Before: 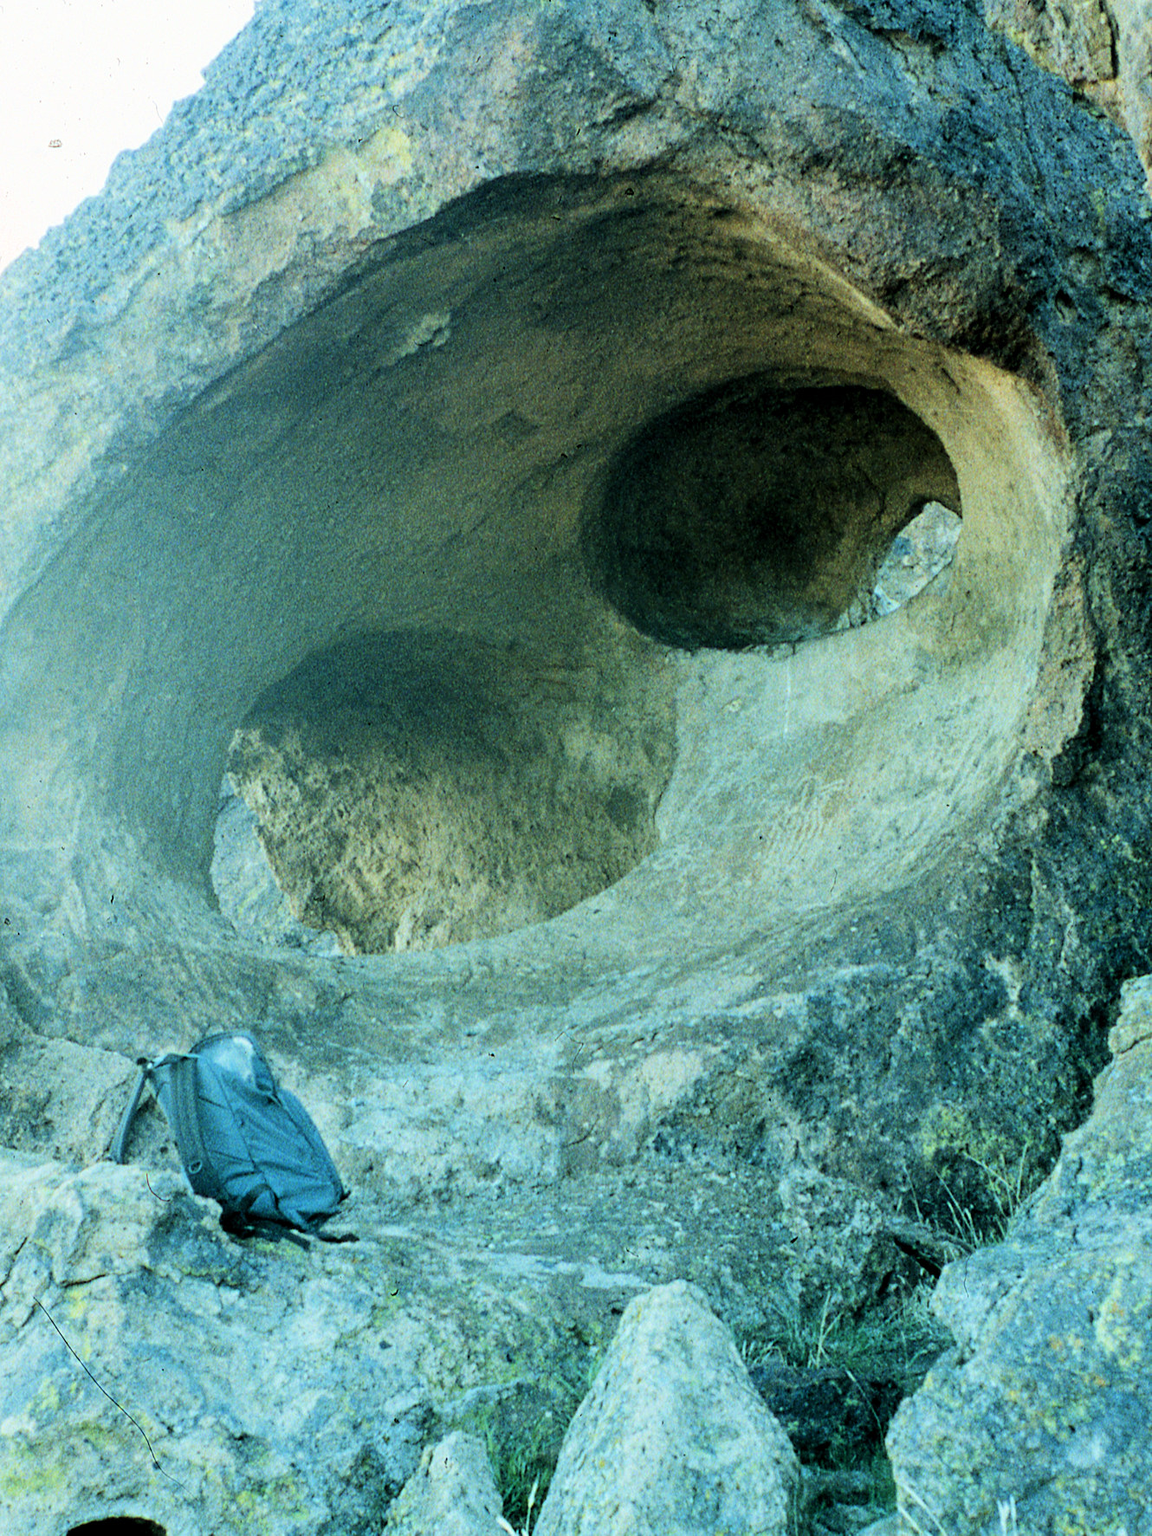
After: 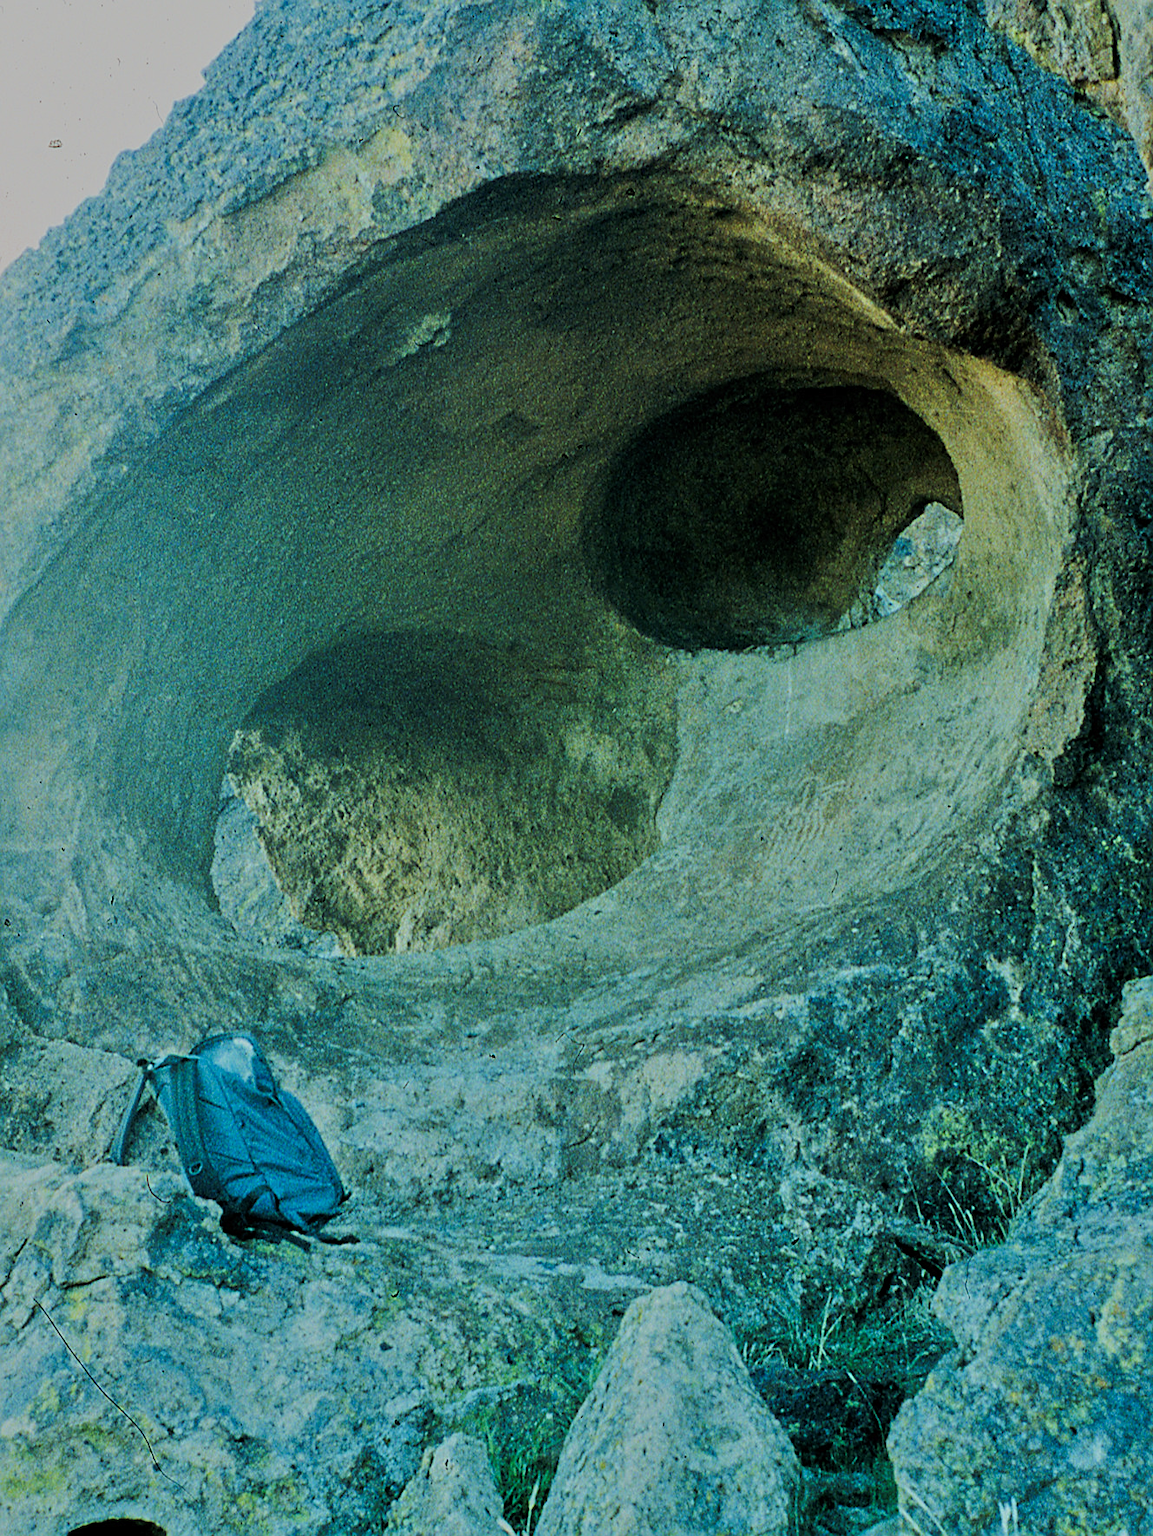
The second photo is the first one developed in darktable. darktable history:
sharpen: on, module defaults
crop: bottom 0.067%
tone curve: curves: ch0 [(0, 0) (0.003, 0.006) (0.011, 0.01) (0.025, 0.017) (0.044, 0.029) (0.069, 0.043) (0.1, 0.064) (0.136, 0.091) (0.177, 0.128) (0.224, 0.162) (0.277, 0.206) (0.335, 0.258) (0.399, 0.324) (0.468, 0.404) (0.543, 0.499) (0.623, 0.595) (0.709, 0.693) (0.801, 0.786) (0.898, 0.883) (1, 1)], preserve colors none
tone equalizer: -8 EV -0.021 EV, -7 EV 0.033 EV, -6 EV -0.006 EV, -5 EV 0.007 EV, -4 EV -0.027 EV, -3 EV -0.233 EV, -2 EV -0.671 EV, -1 EV -0.98 EV, +0 EV -0.979 EV, smoothing diameter 2.23%, edges refinement/feathering 17.23, mask exposure compensation -1.57 EV, filter diffusion 5
